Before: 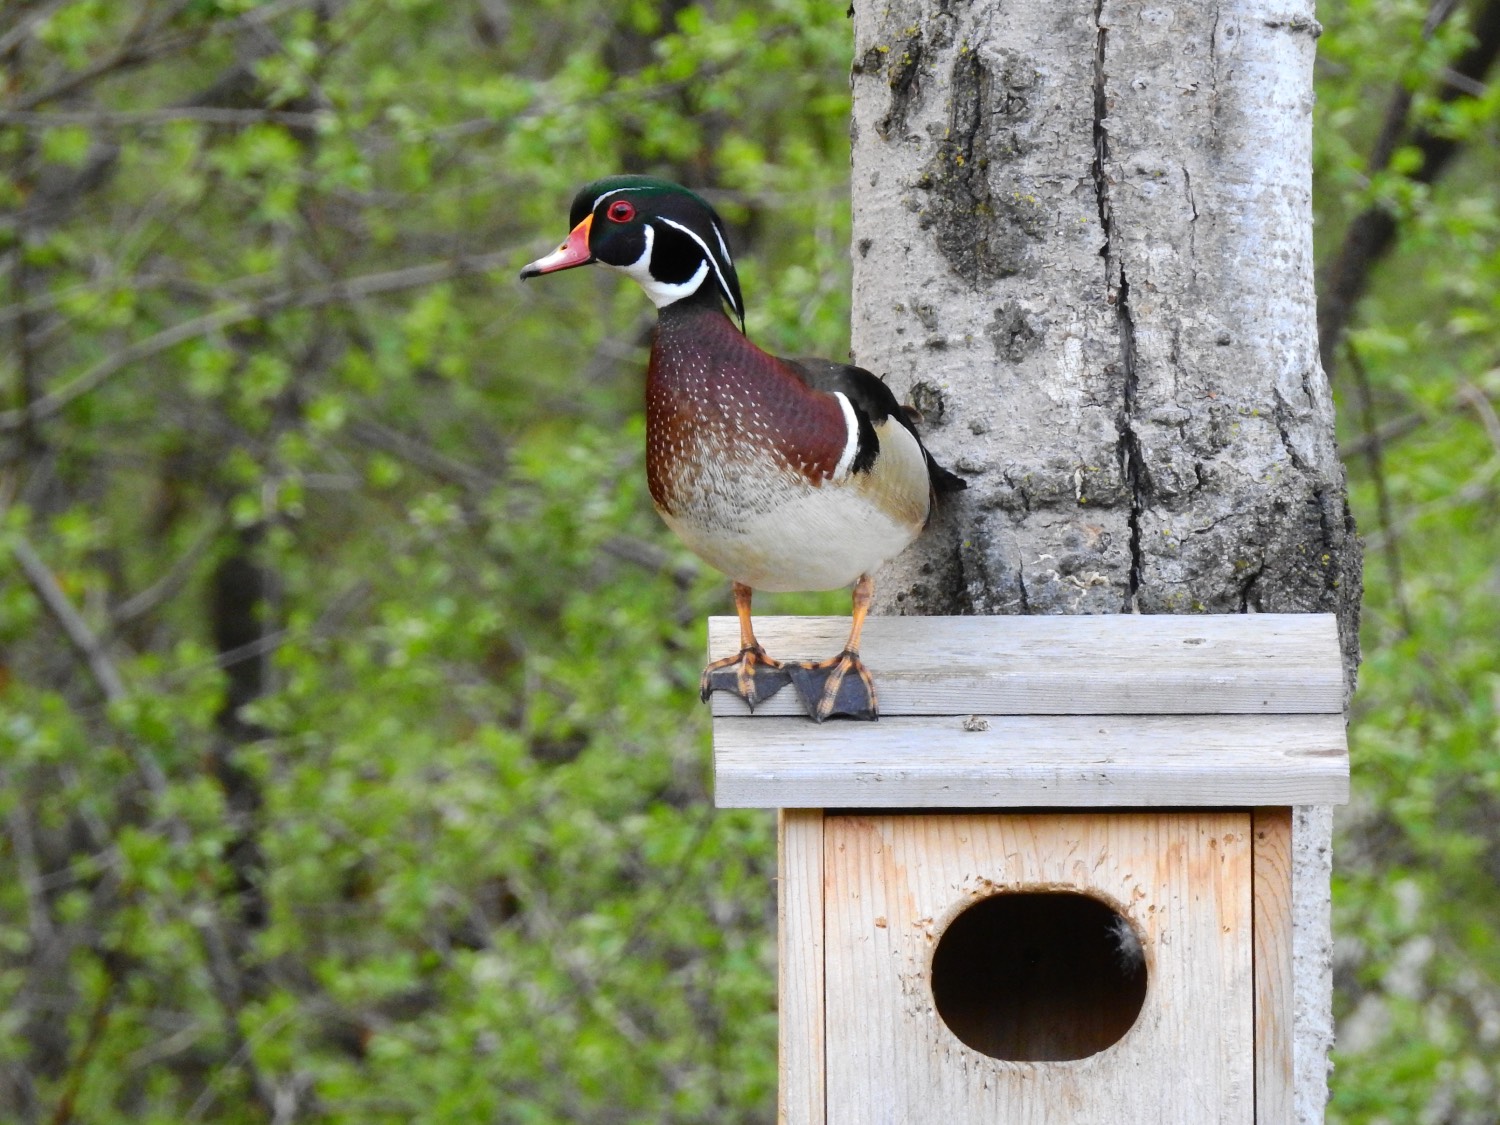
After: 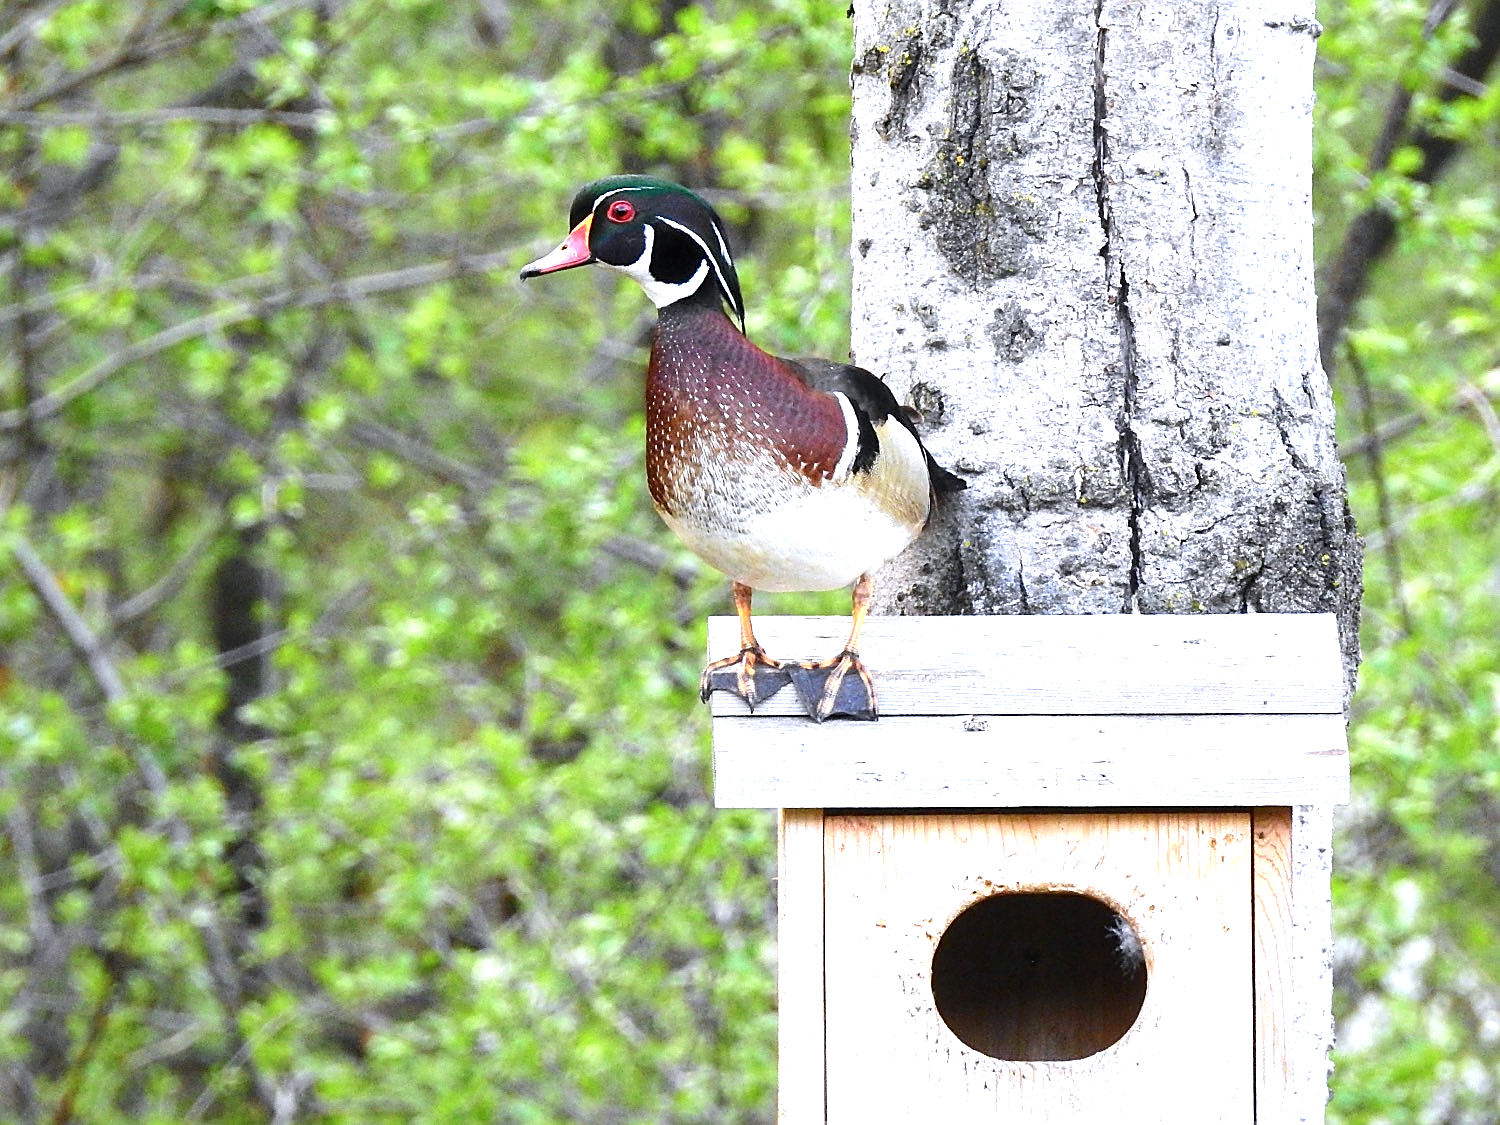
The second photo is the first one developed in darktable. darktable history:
local contrast: highlights 100%, shadows 100%, detail 120%, midtone range 0.2
exposure: black level correction 0, exposure 1.1 EV, compensate exposure bias true, compensate highlight preservation false
sharpen: radius 1.4, amount 1.25, threshold 0.7
color calibration: illuminant as shot in camera, x 0.358, y 0.373, temperature 4628.91 K
